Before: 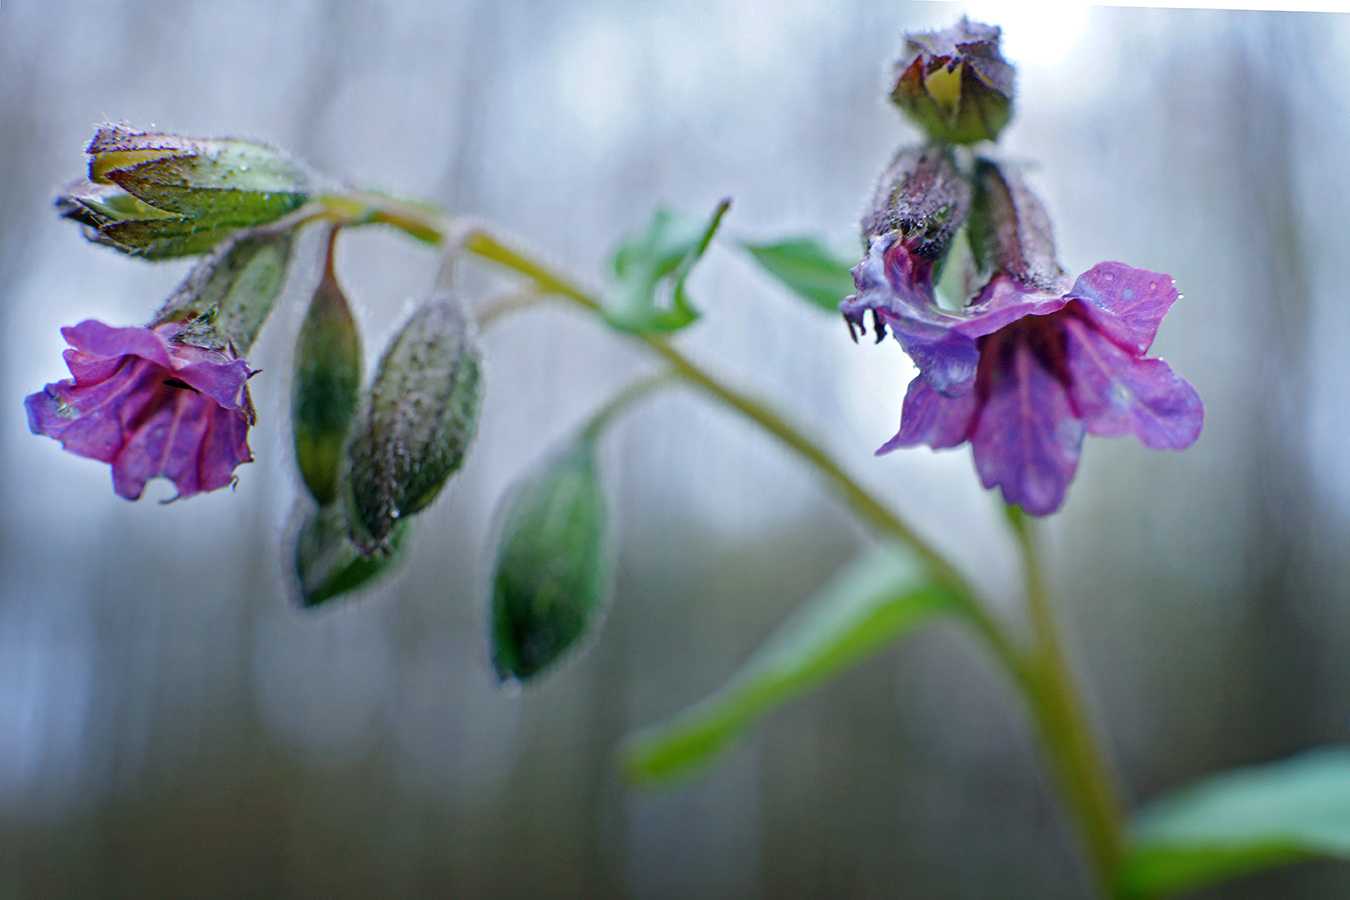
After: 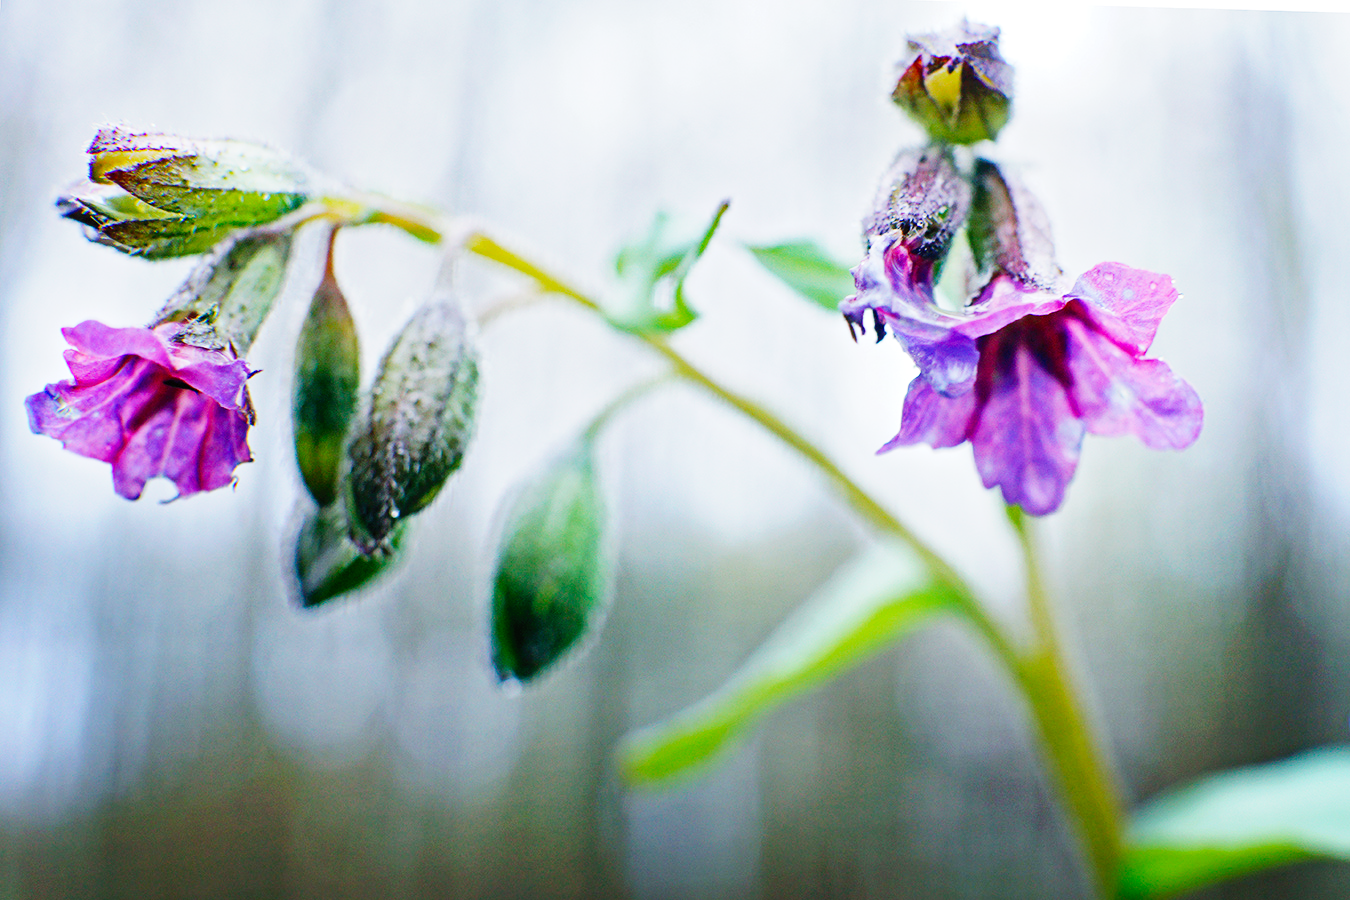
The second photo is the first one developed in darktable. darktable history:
base curve: curves: ch0 [(0, 0) (0, 0.001) (0.001, 0.001) (0.004, 0.002) (0.007, 0.004) (0.015, 0.013) (0.033, 0.045) (0.052, 0.096) (0.075, 0.17) (0.099, 0.241) (0.163, 0.42) (0.219, 0.55) (0.259, 0.616) (0.327, 0.722) (0.365, 0.765) (0.522, 0.873) (0.547, 0.881) (0.689, 0.919) (0.826, 0.952) (1, 1)], preserve colors none
shadows and highlights: shadows 62.66, white point adjustment 0.37, highlights -34.44, compress 83.82%
